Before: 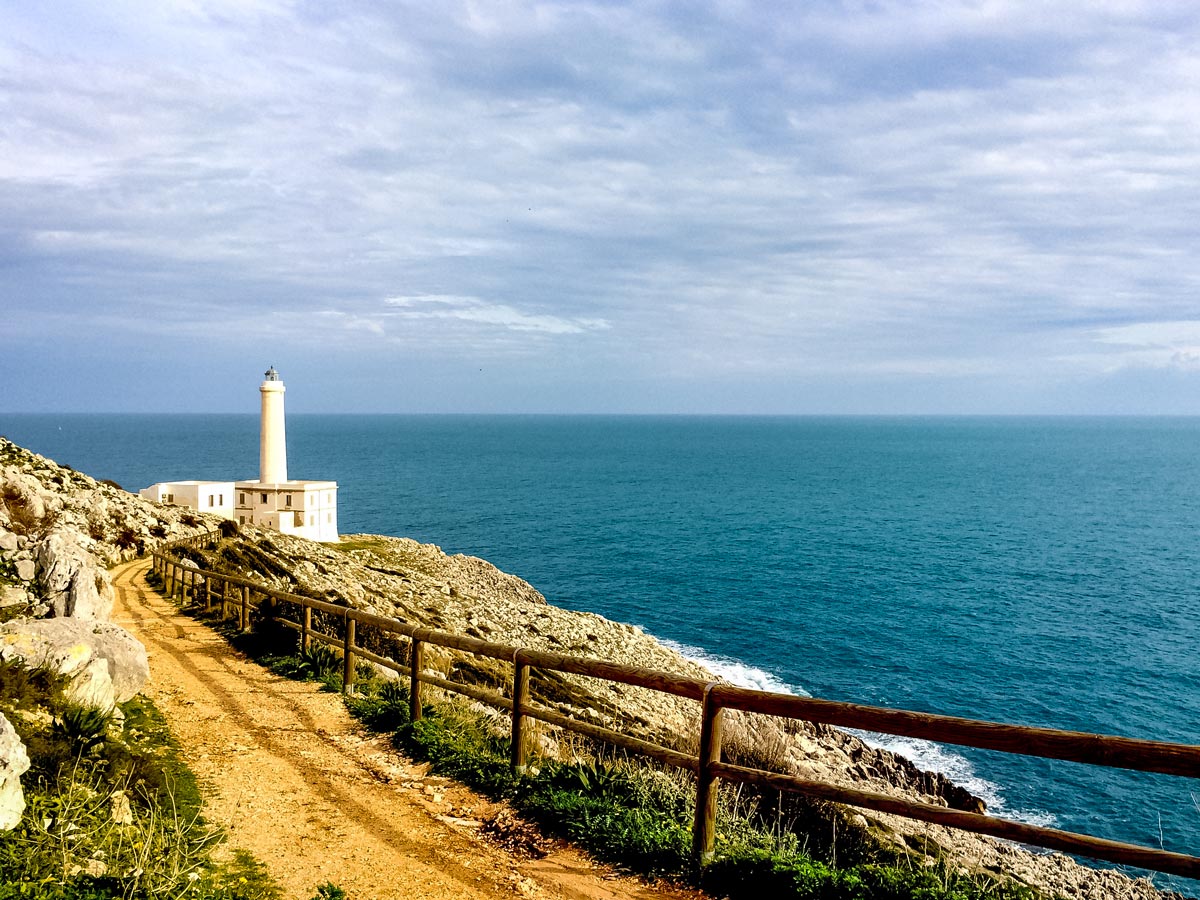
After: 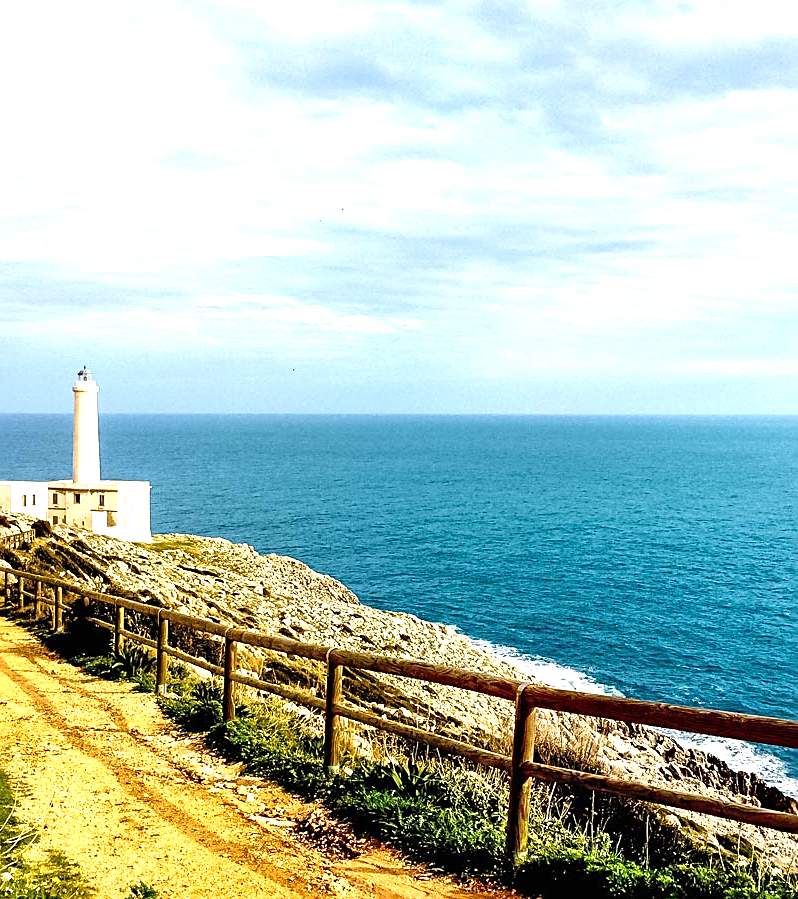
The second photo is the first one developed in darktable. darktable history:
exposure: black level correction 0, exposure 0.887 EV, compensate highlight preservation false
sharpen: on, module defaults
crop and rotate: left 15.644%, right 17.779%
